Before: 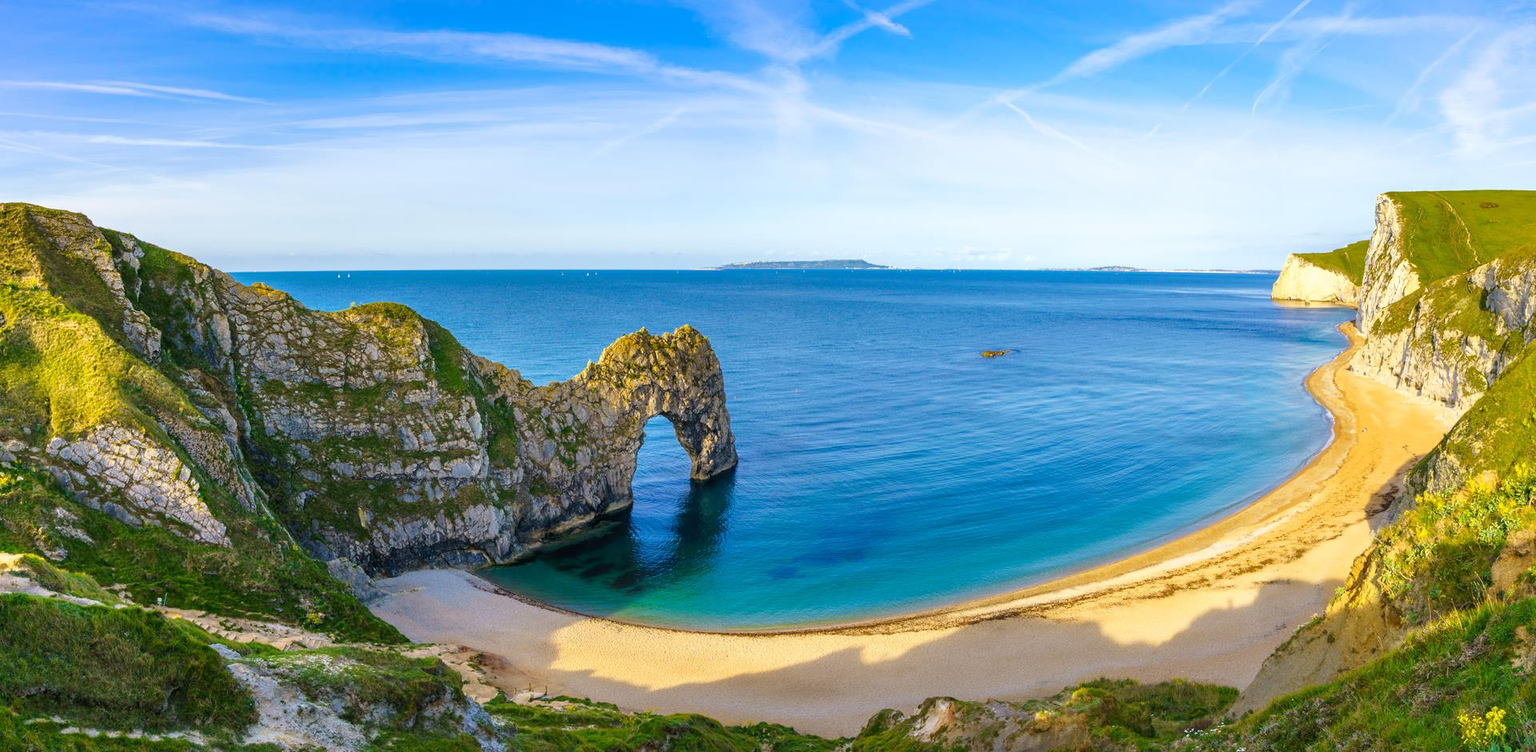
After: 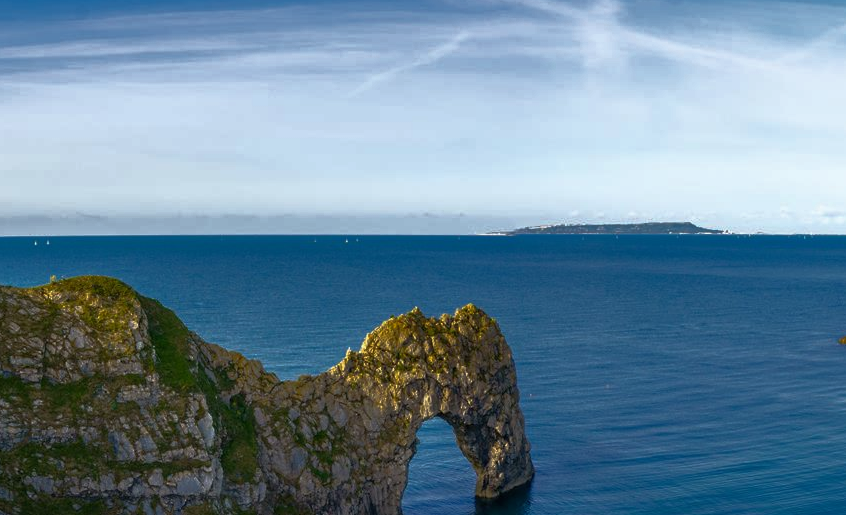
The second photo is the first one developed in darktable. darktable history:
base curve: curves: ch0 [(0, 0) (0.564, 0.291) (0.802, 0.731) (1, 1)]
crop: left 20.248%, top 10.86%, right 35.675%, bottom 34.321%
